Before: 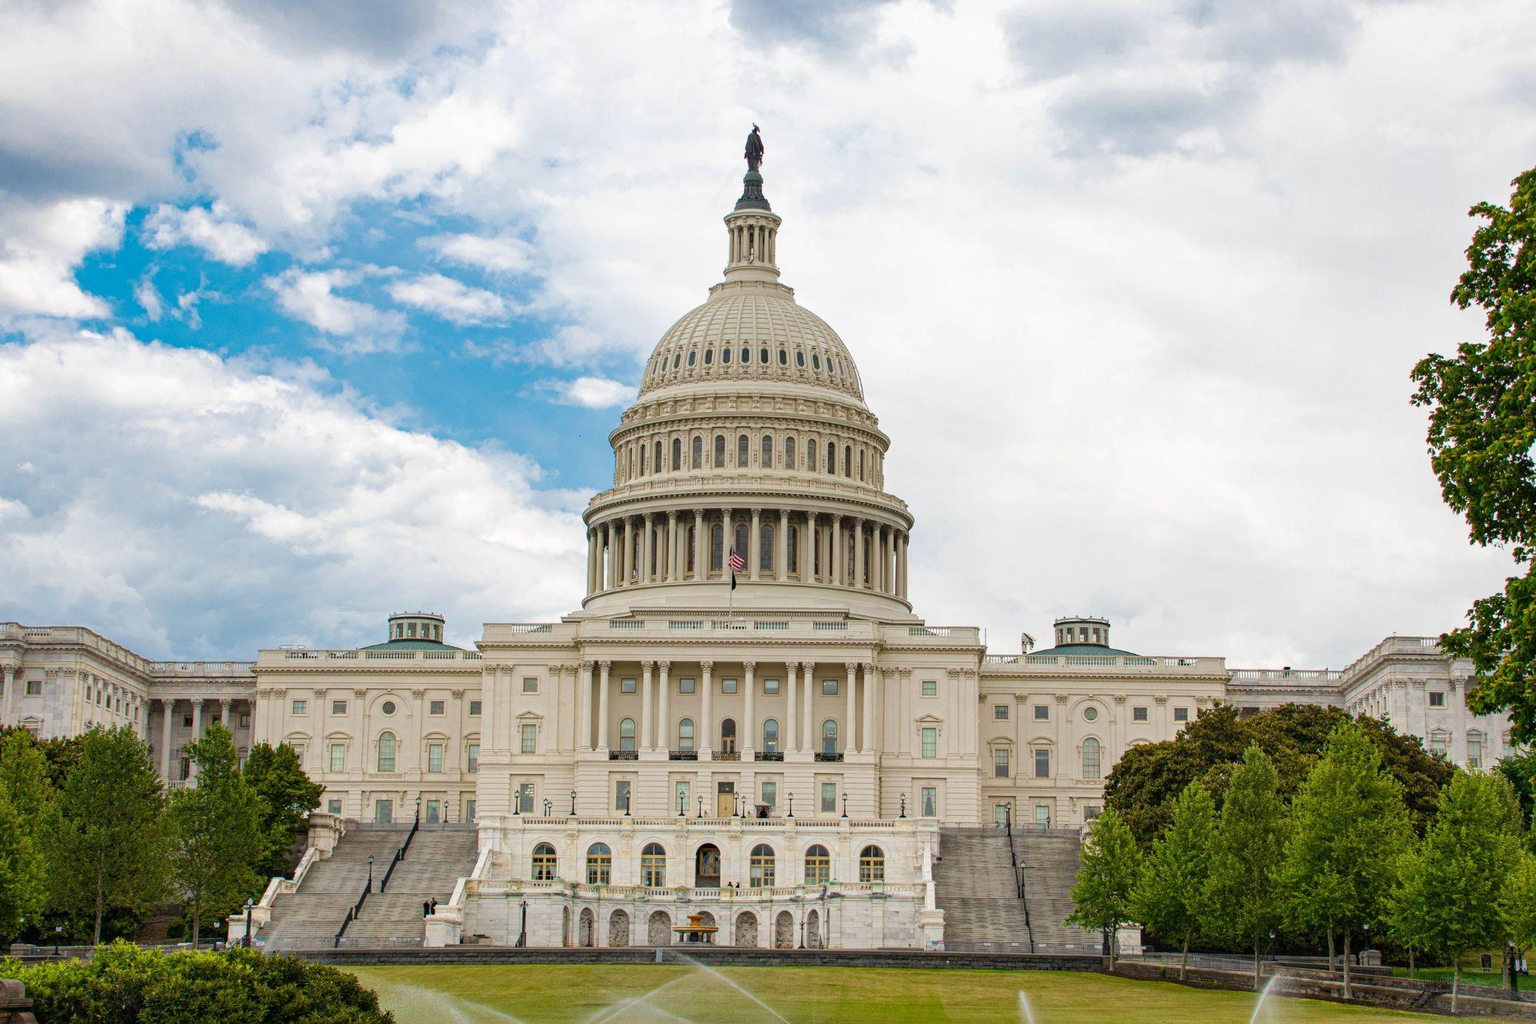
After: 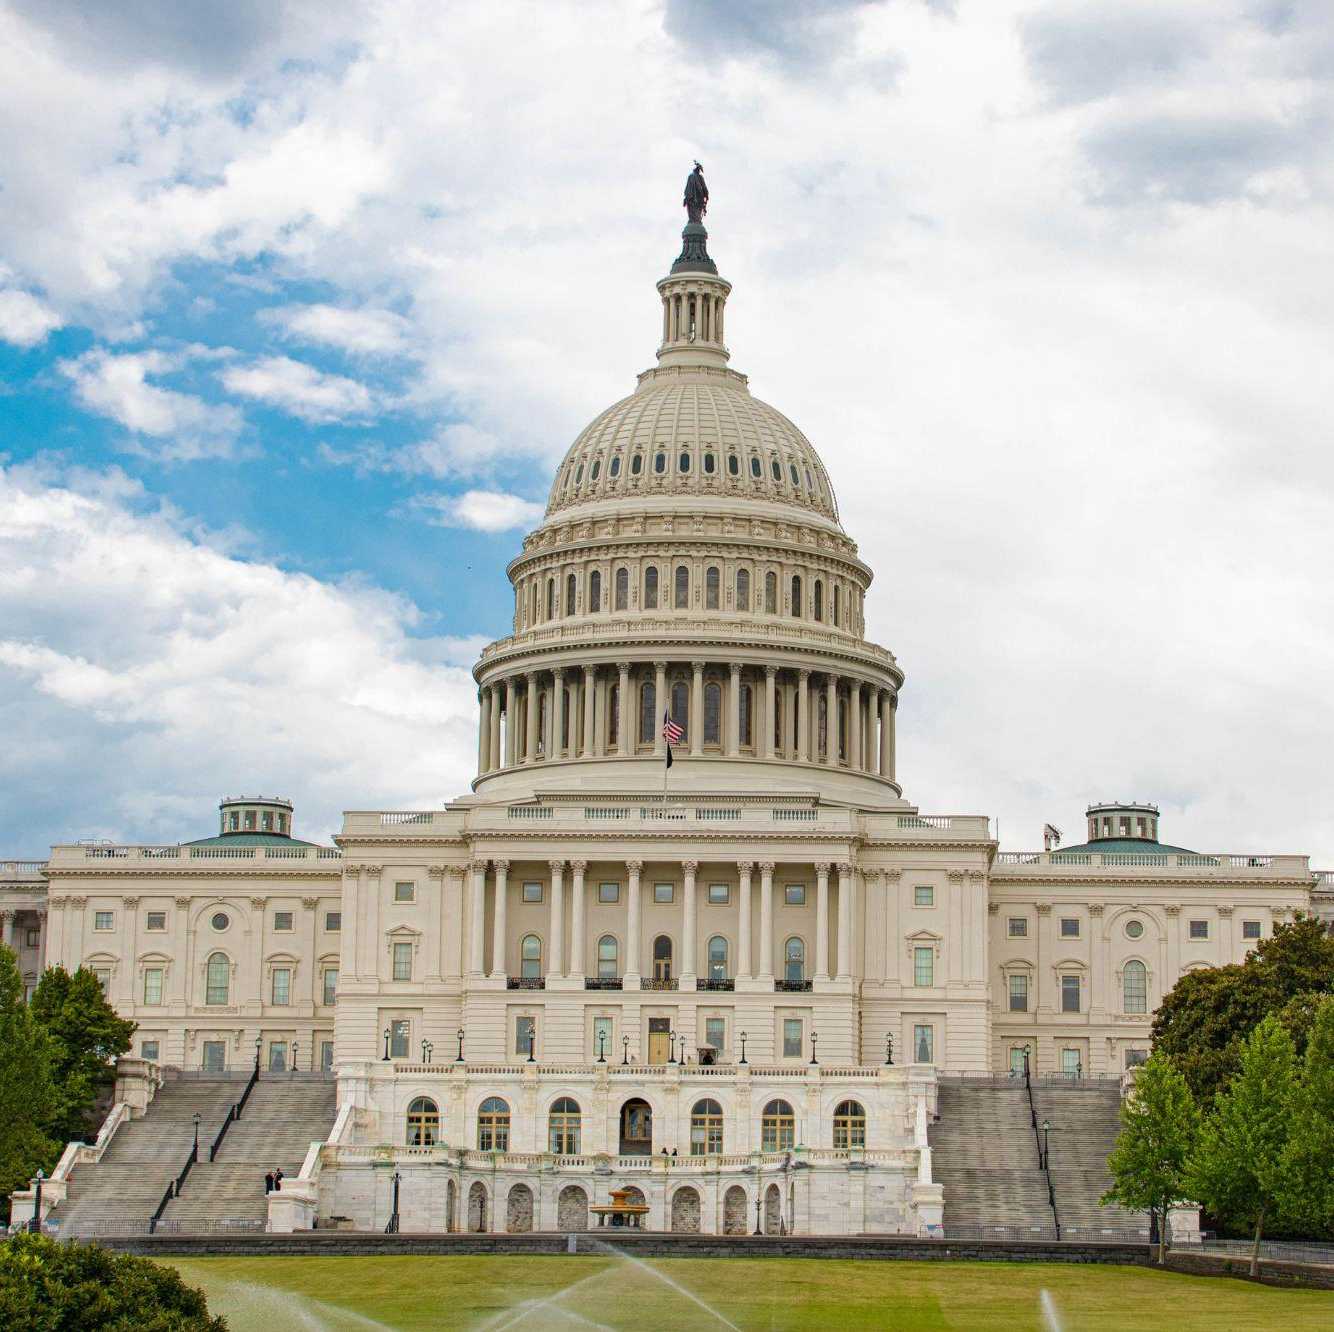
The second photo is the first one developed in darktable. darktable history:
crop and rotate: left 14.342%, right 18.938%
